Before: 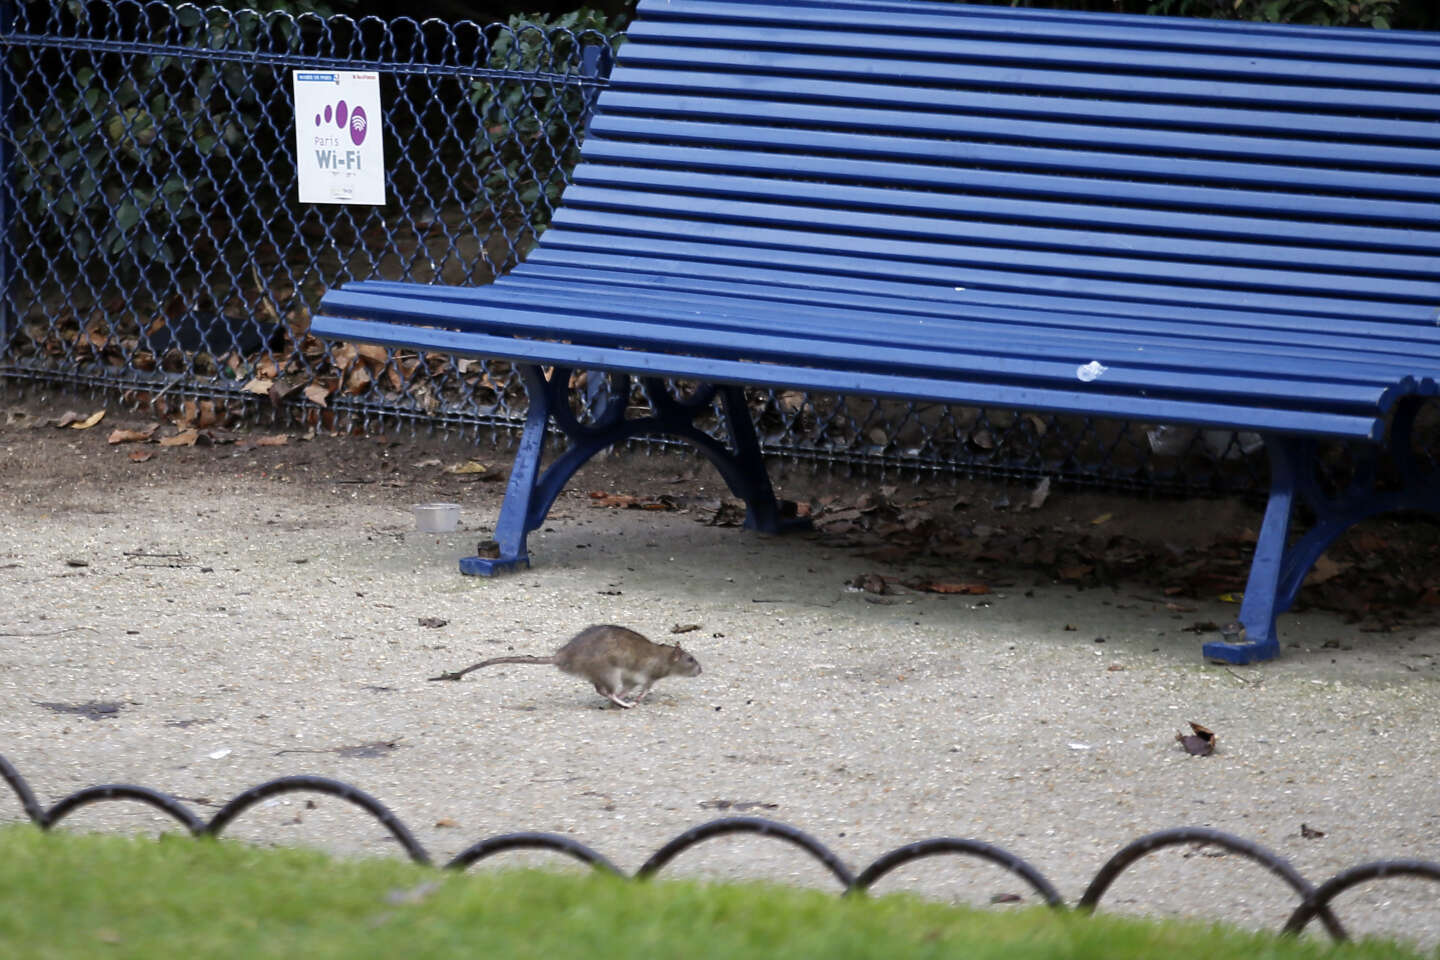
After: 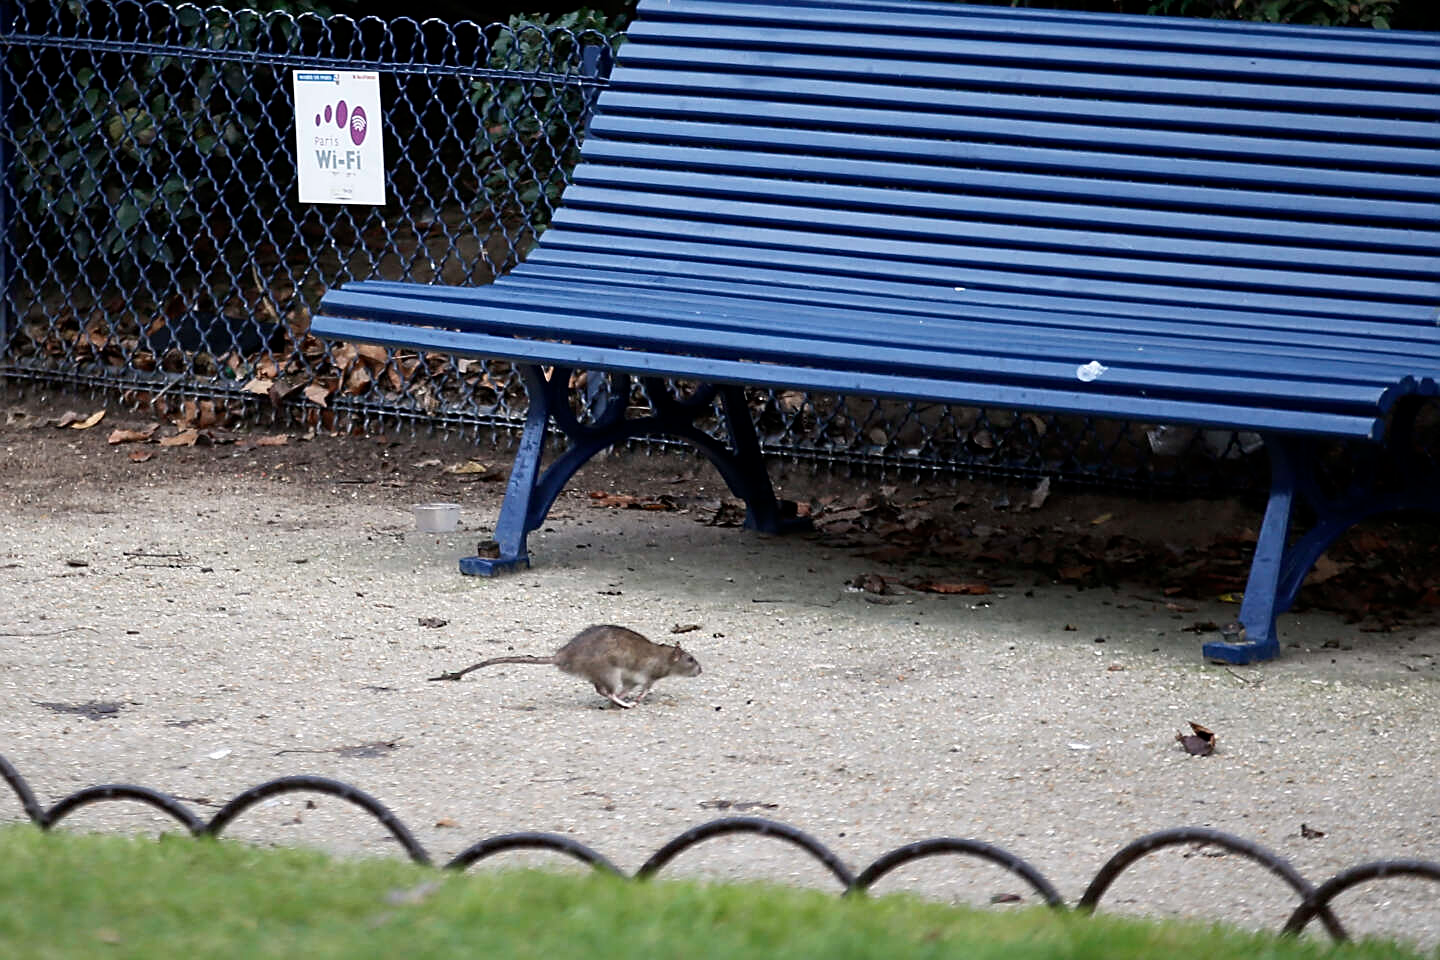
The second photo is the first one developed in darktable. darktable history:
sharpen: on, module defaults
contrast brightness saturation: contrast 0.111, saturation -0.171
